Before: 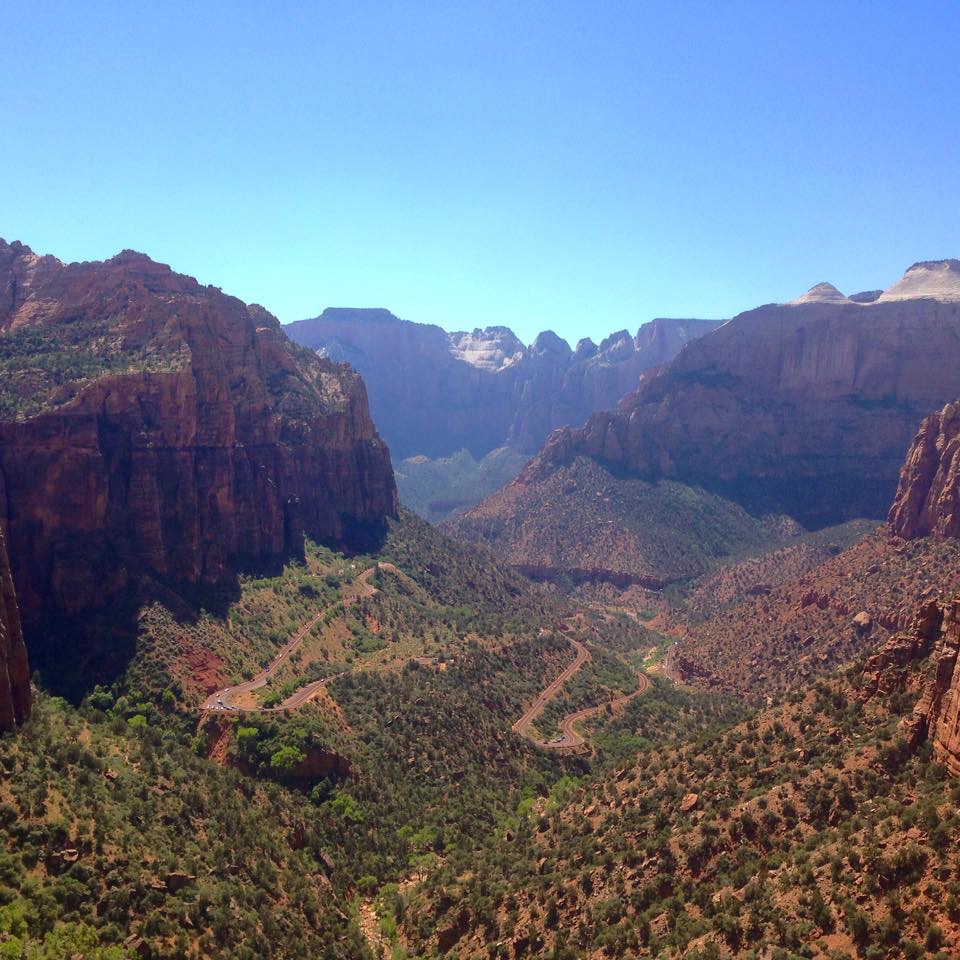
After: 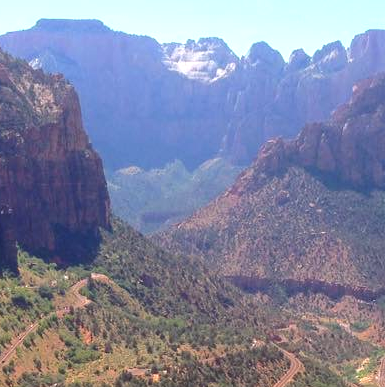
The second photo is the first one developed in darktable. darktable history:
exposure: black level correction -0.005, exposure 0.611 EV, compensate exposure bias true, compensate highlight preservation false
tone equalizer: on, module defaults
crop: left 29.96%, top 30.161%, right 29.91%, bottom 29.423%
